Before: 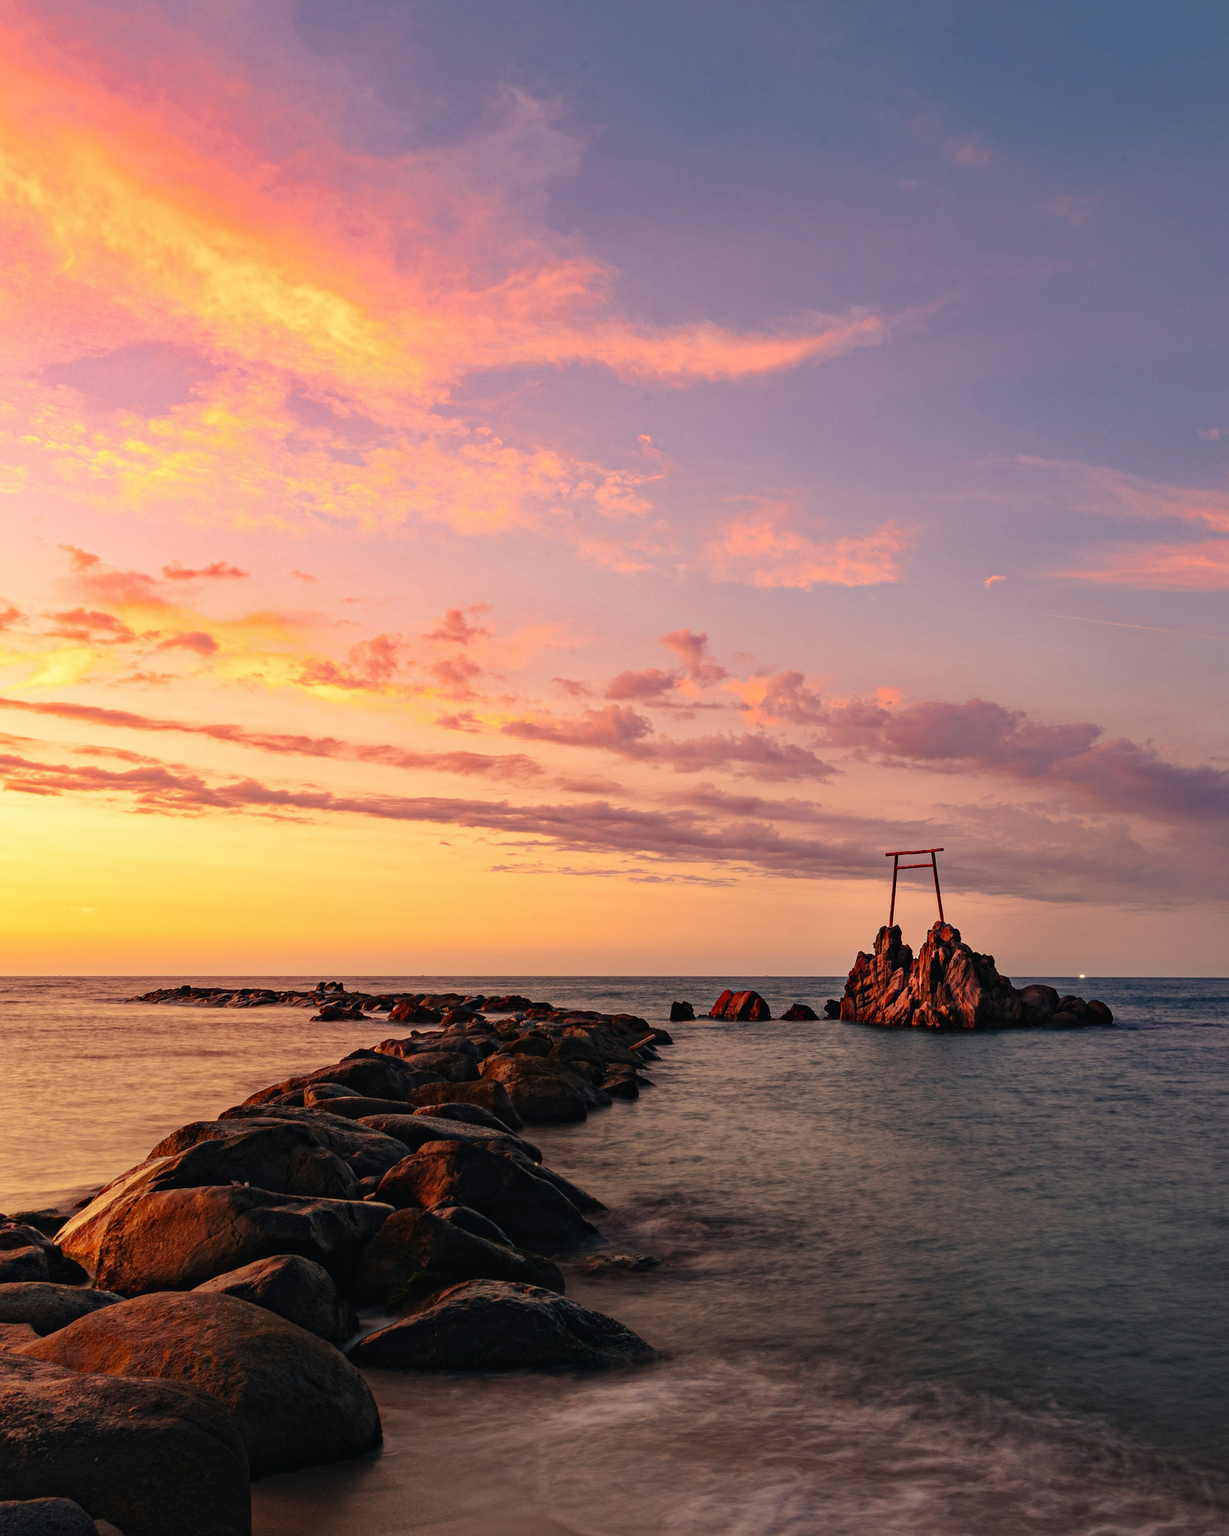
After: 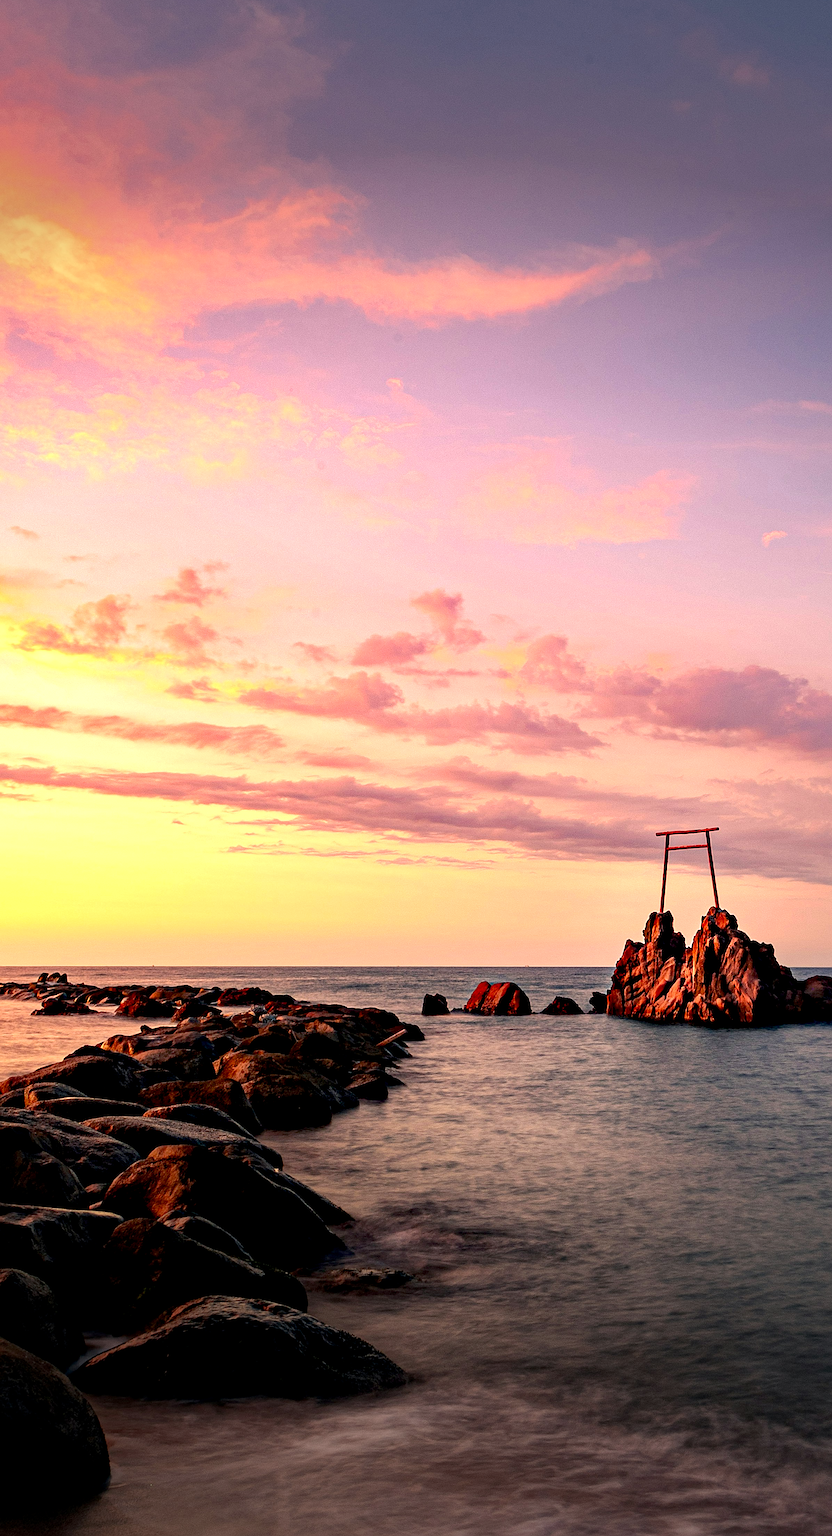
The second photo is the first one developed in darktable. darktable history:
sharpen: radius 1.967
crop and rotate: left 22.918%, top 5.629%, right 14.711%, bottom 2.247%
exposure: black level correction 0.008, exposure 0.979 EV, compensate highlight preservation false
vignetting: fall-off start 70.97%, brightness -0.584, saturation -0.118, width/height ratio 1.333
graduated density: density 0.38 EV, hardness 21%, rotation -6.11°, saturation 32%
